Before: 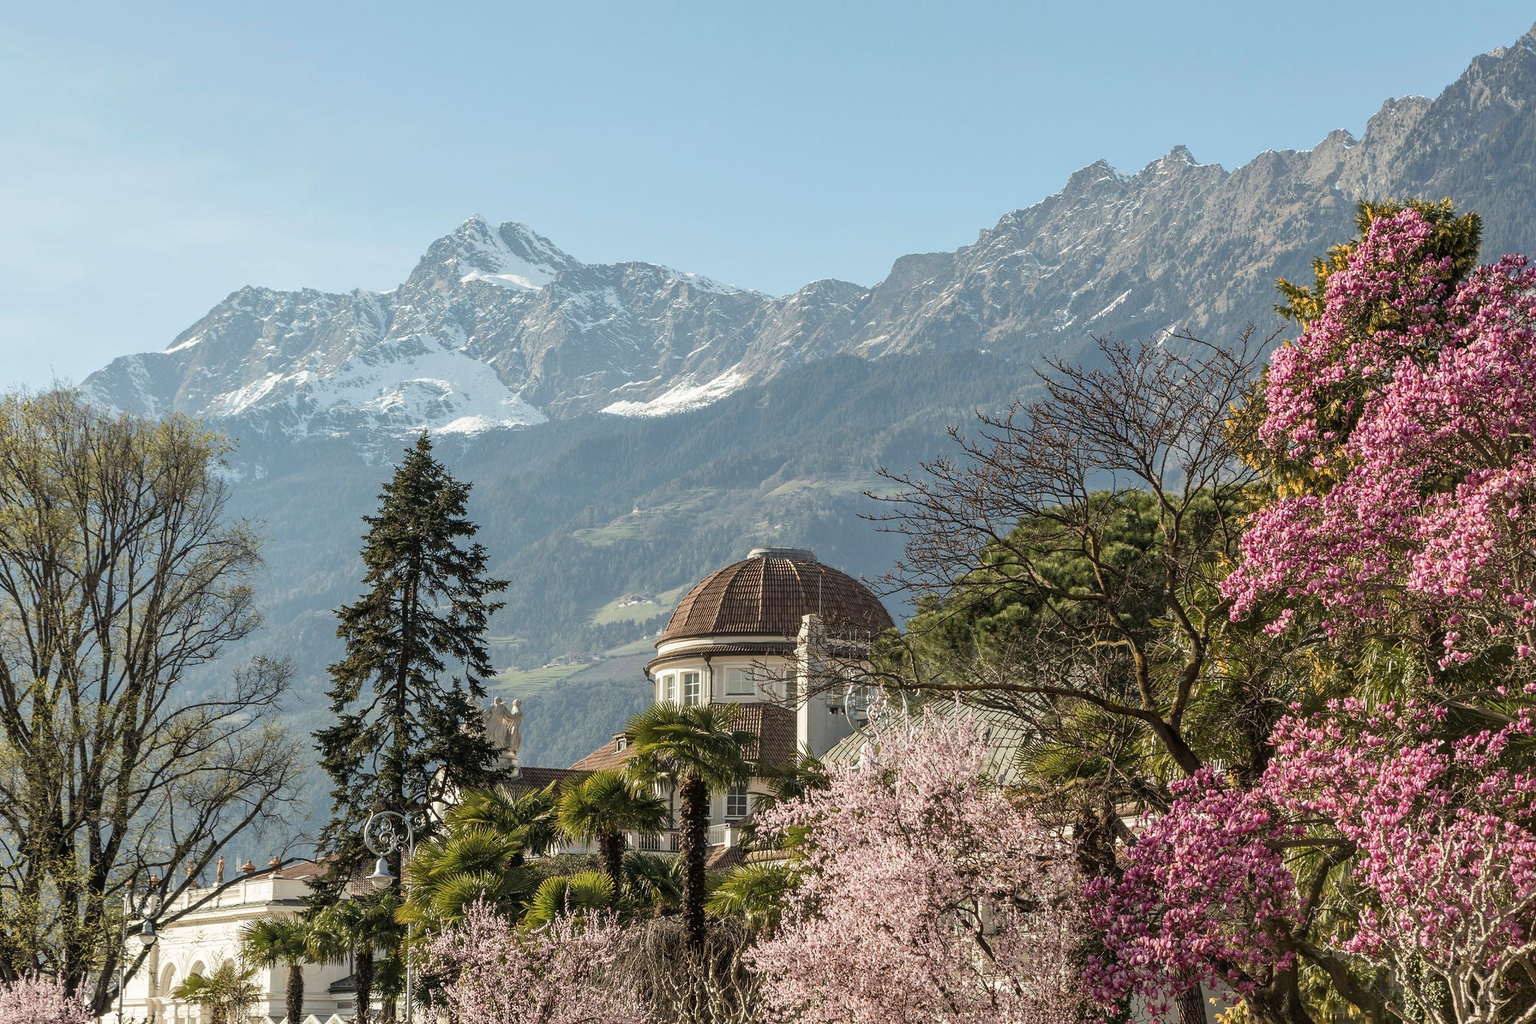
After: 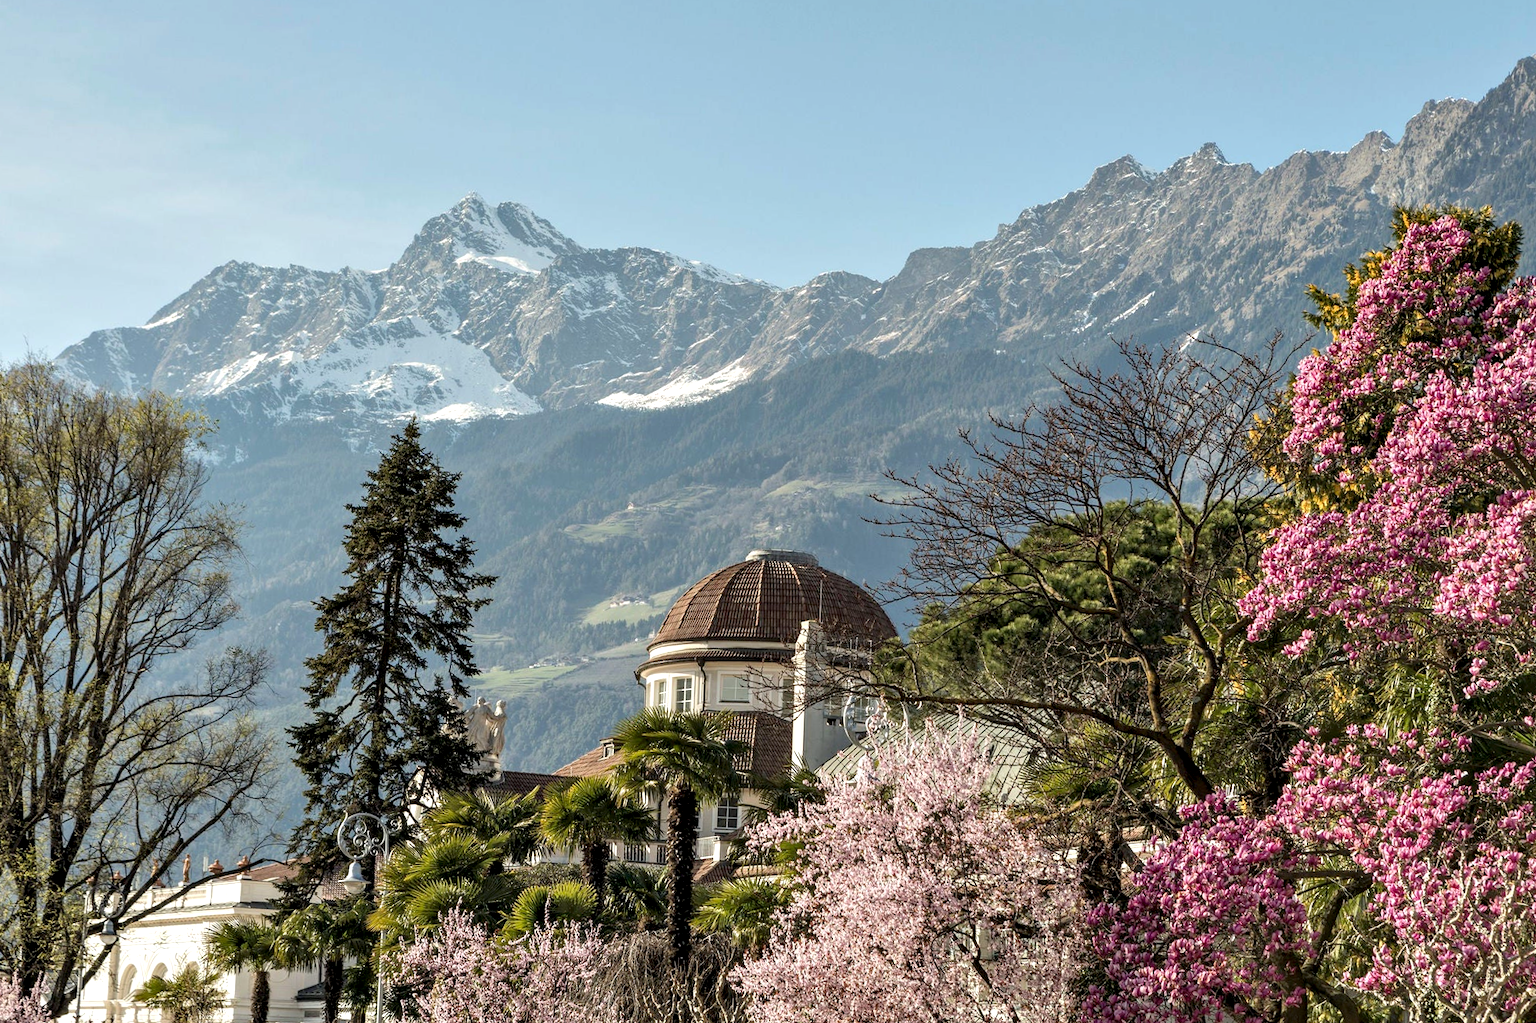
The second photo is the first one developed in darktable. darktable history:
contrast equalizer: octaves 7, y [[0.528, 0.548, 0.563, 0.562, 0.546, 0.526], [0.55 ×6], [0 ×6], [0 ×6], [0 ×6]]
crop and rotate: angle -1.69°
